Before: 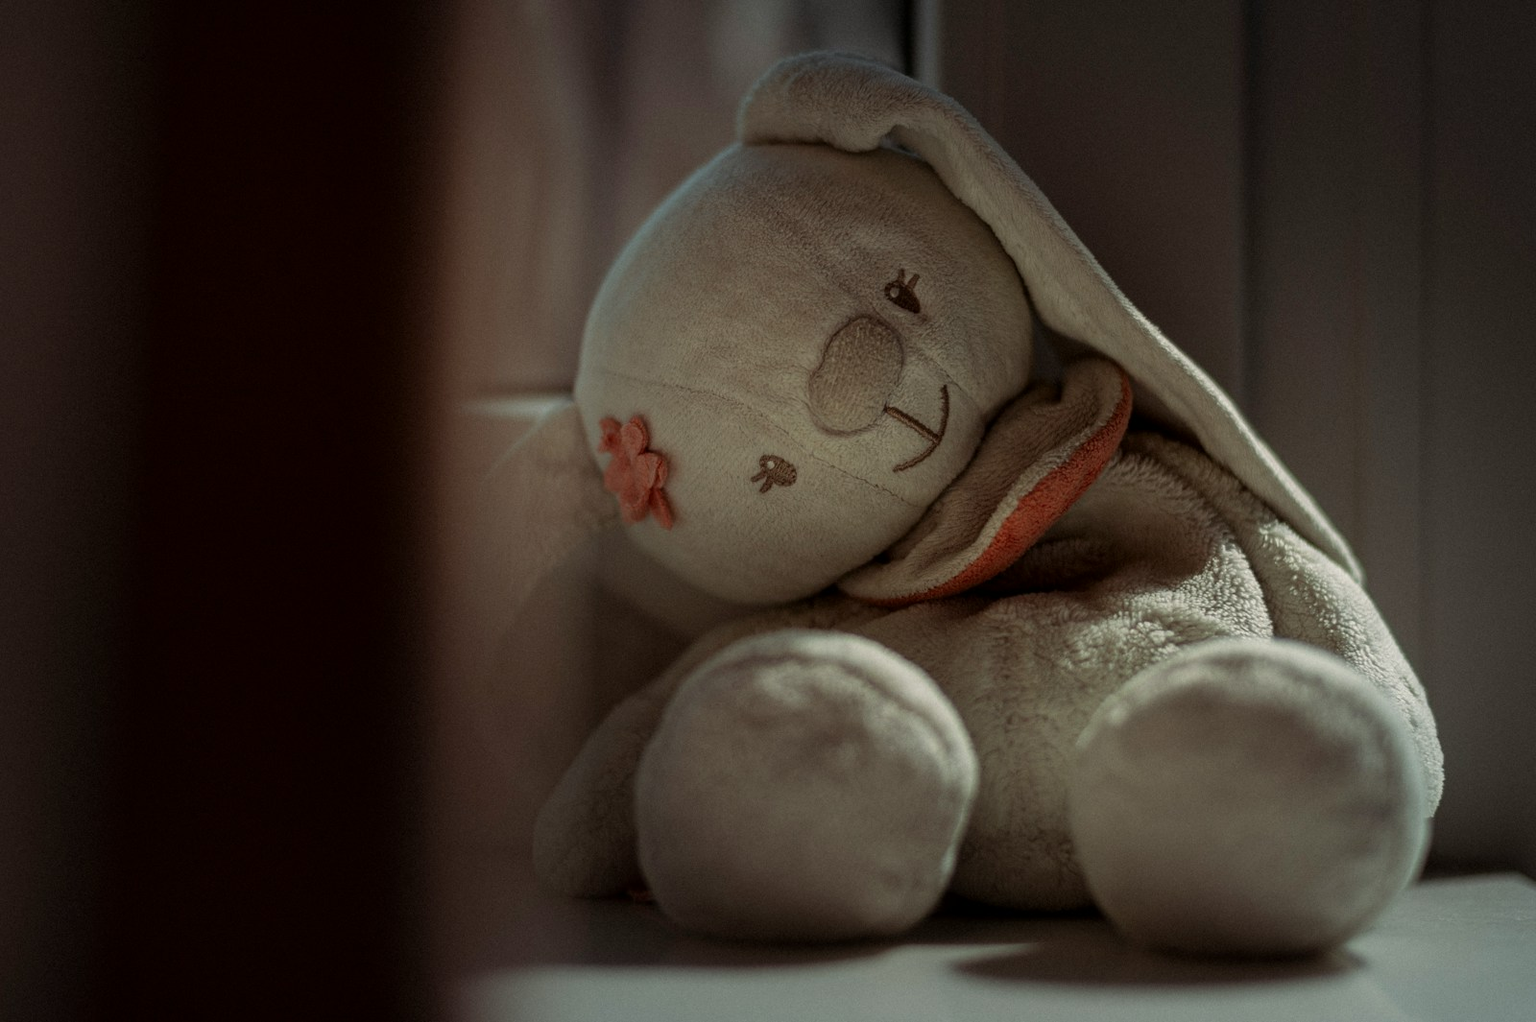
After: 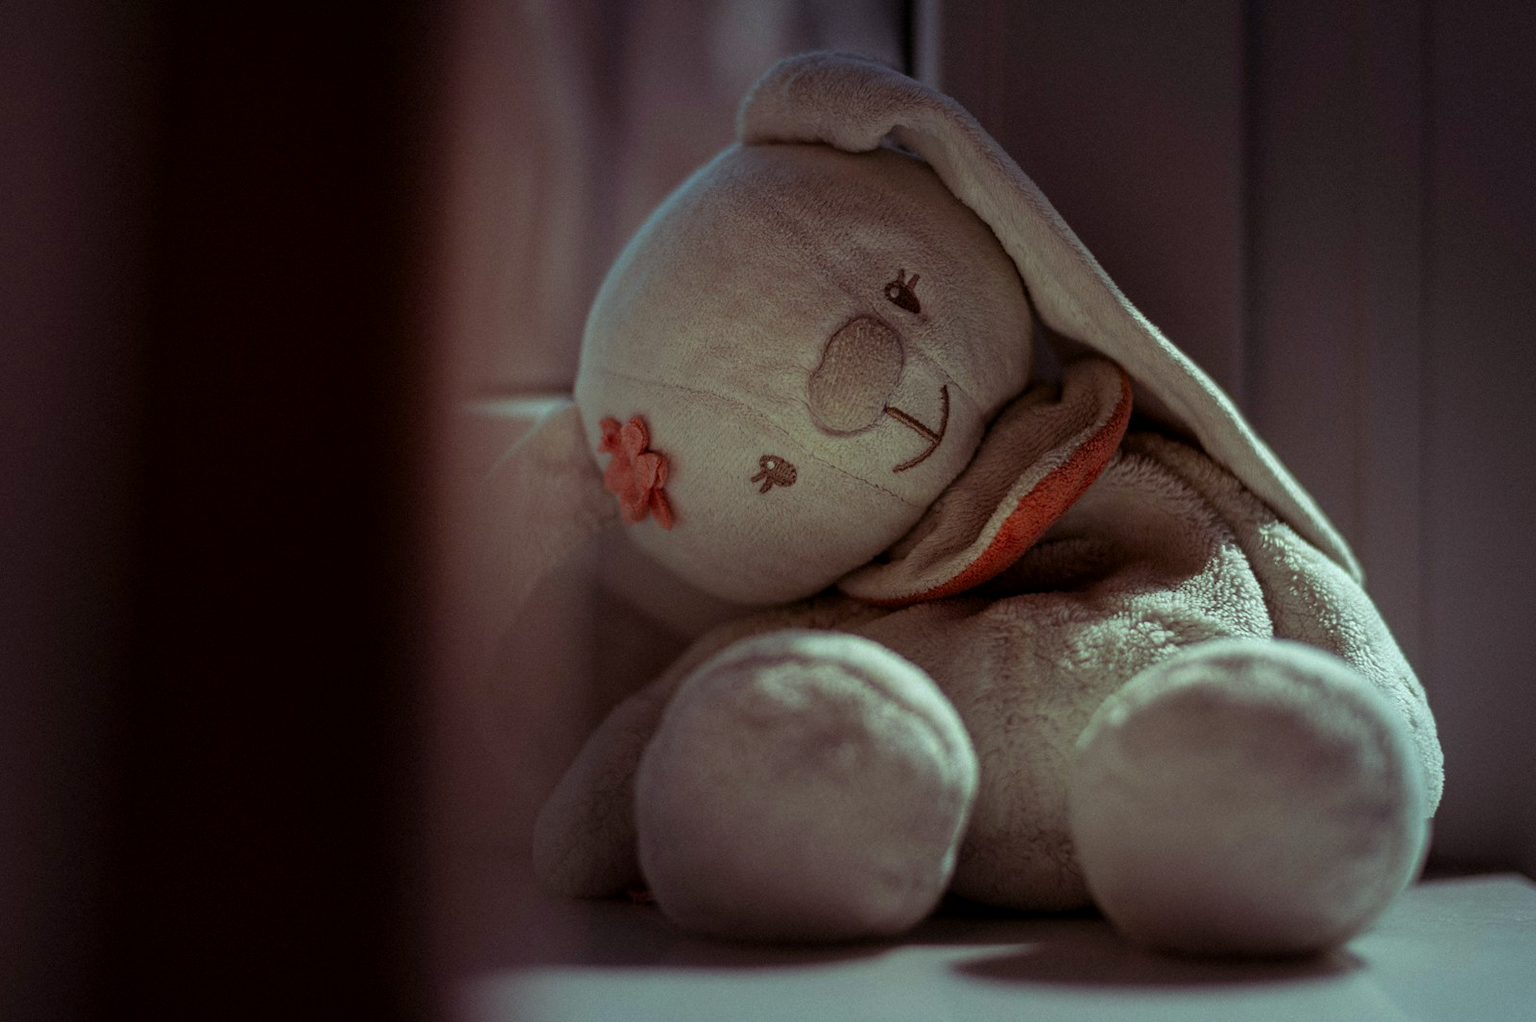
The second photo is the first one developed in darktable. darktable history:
color balance rgb: shadows lift › luminance 0.49%, shadows lift › chroma 6.83%, shadows lift › hue 300.29°, power › hue 208.98°, highlights gain › luminance 20.24%, highlights gain › chroma 2.73%, highlights gain › hue 173.85°, perceptual saturation grading › global saturation 18.05%
white balance: red 0.976, blue 1.04
